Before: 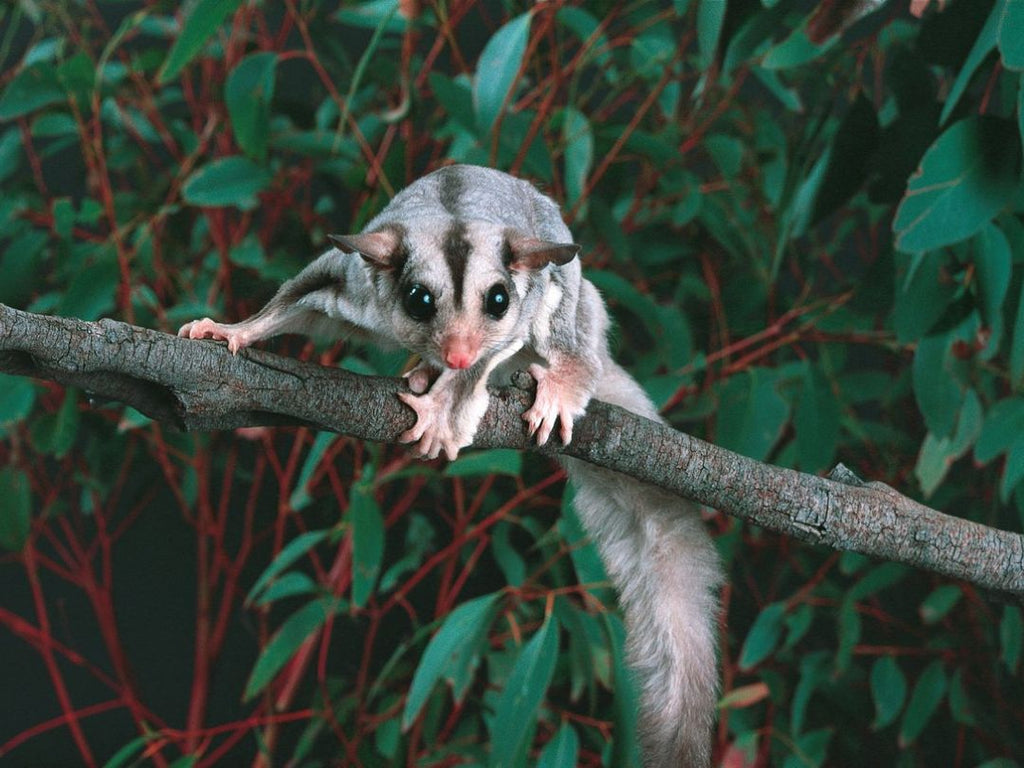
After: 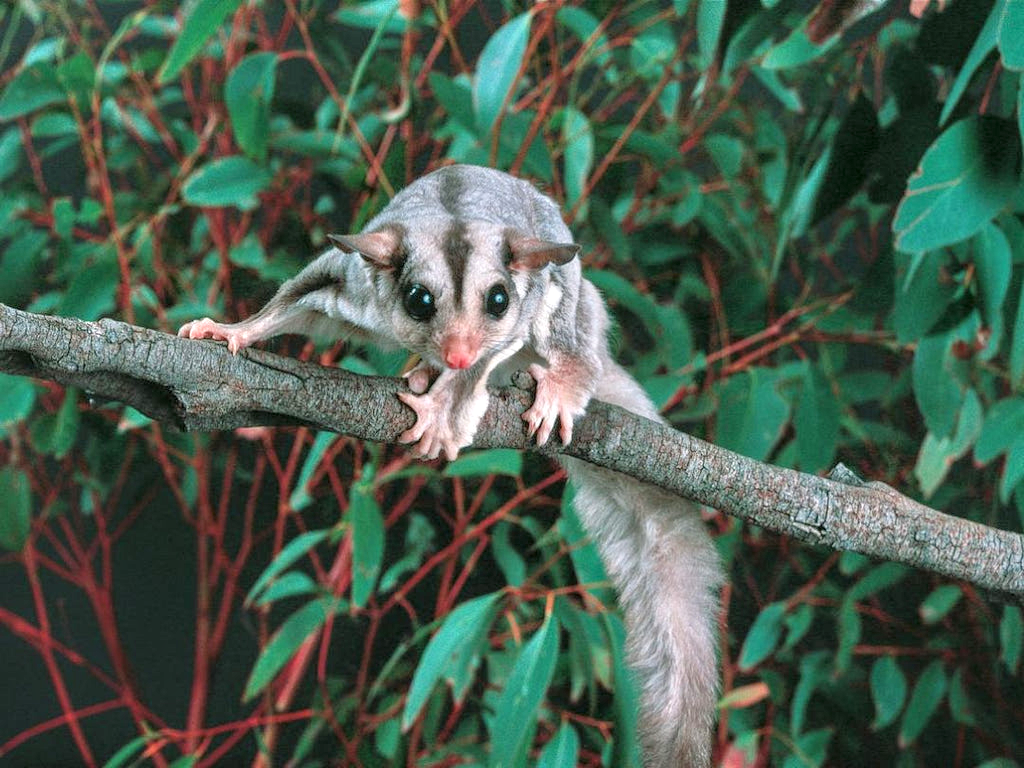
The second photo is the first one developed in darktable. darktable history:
tone equalizer: -7 EV 0.154 EV, -6 EV 0.563 EV, -5 EV 1.11 EV, -4 EV 1.33 EV, -3 EV 1.13 EV, -2 EV 0.6 EV, -1 EV 0.151 EV, mask exposure compensation -0.513 EV
exposure: black level correction 0.002, exposure -0.104 EV, compensate highlight preservation false
local contrast: on, module defaults
